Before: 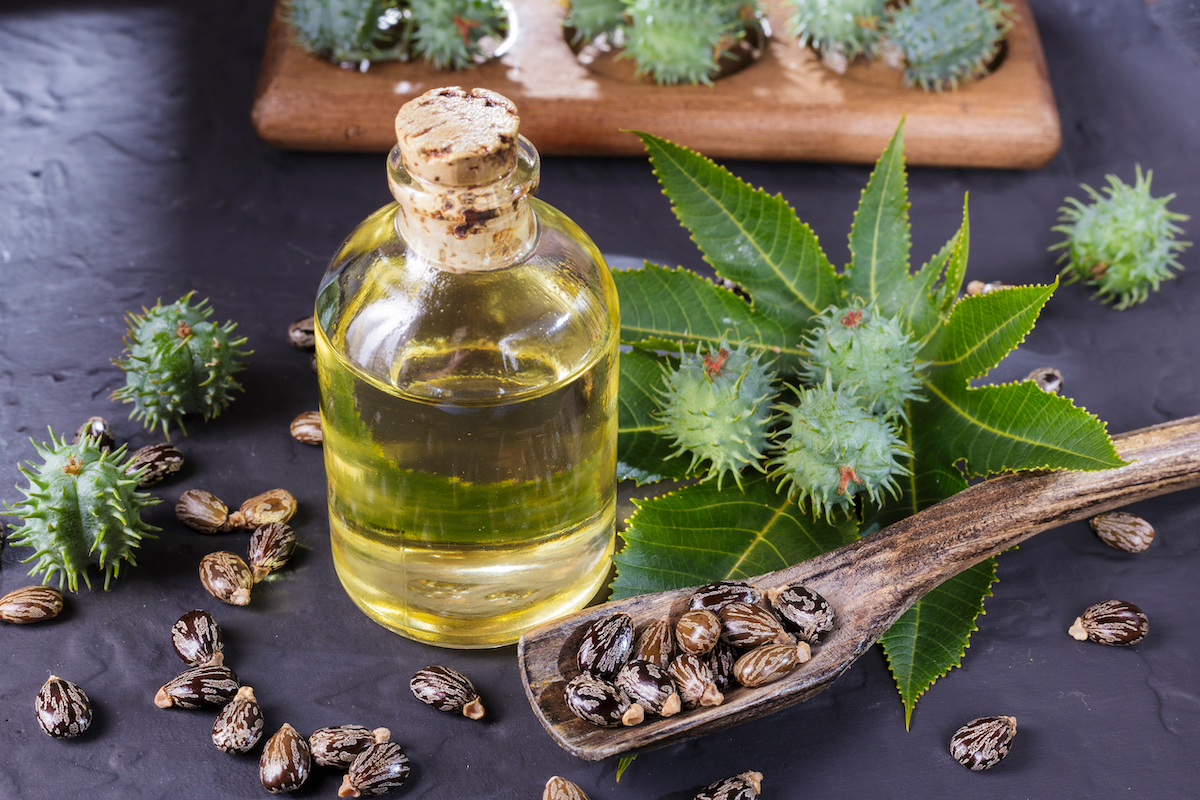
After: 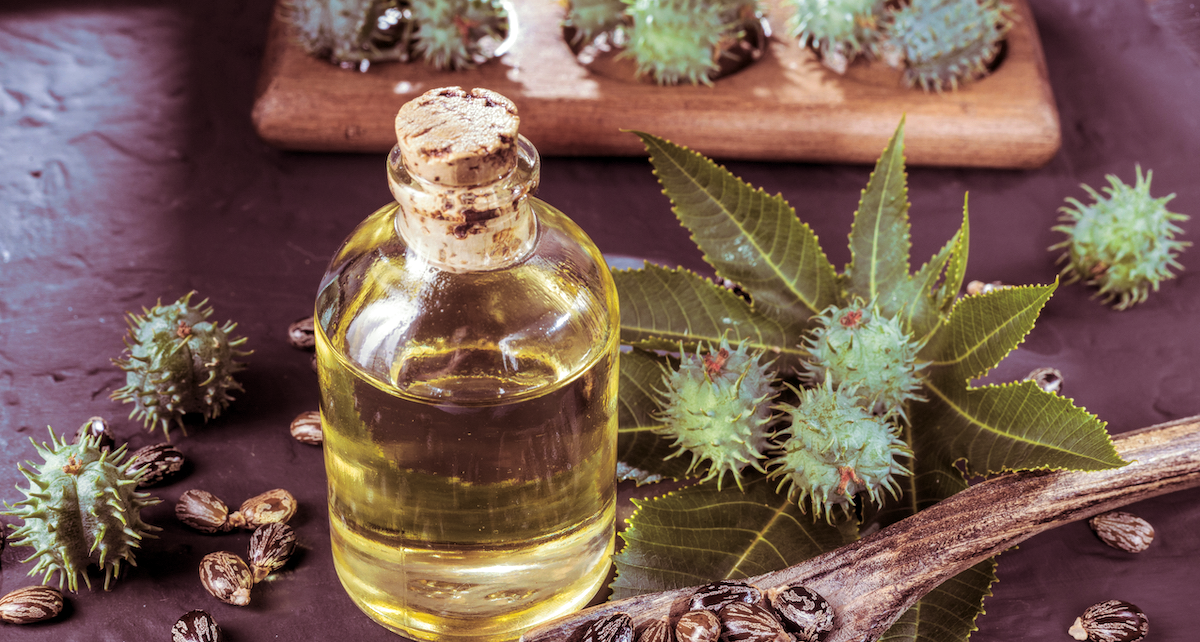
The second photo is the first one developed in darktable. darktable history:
split-toning: on, module defaults
local contrast: on, module defaults
crop: bottom 19.644%
